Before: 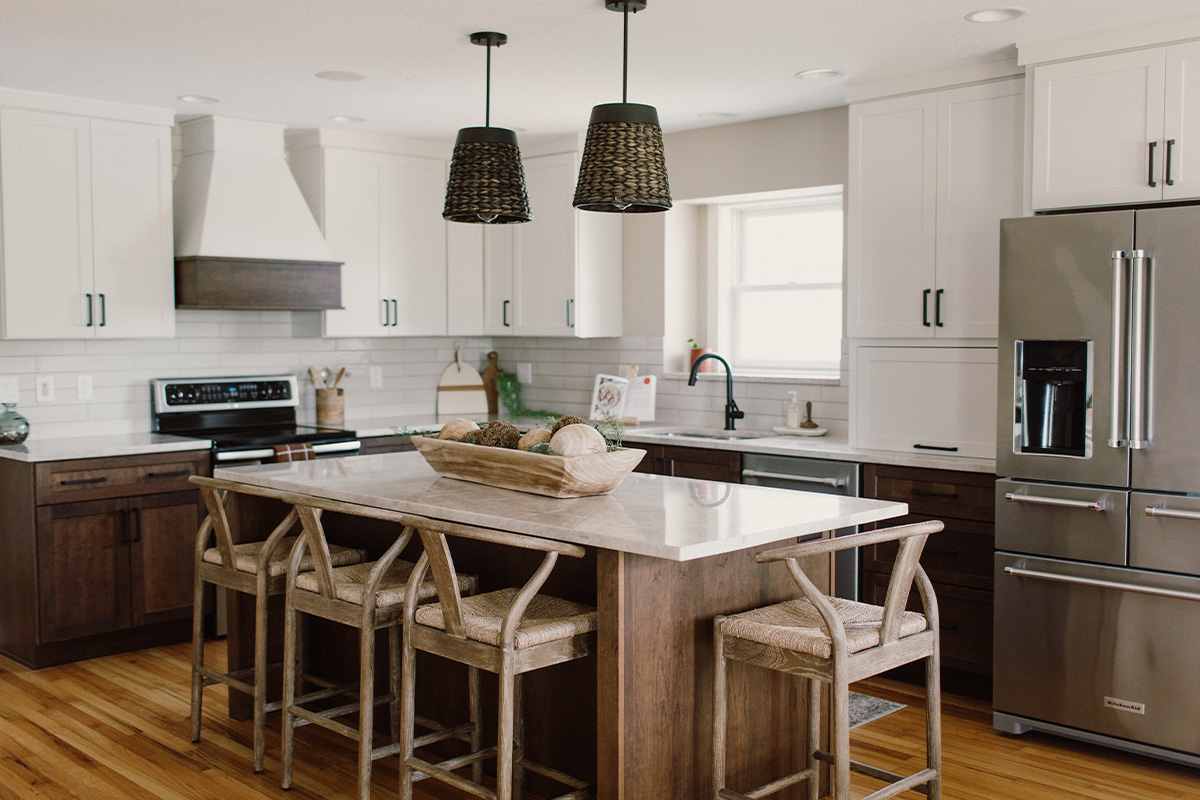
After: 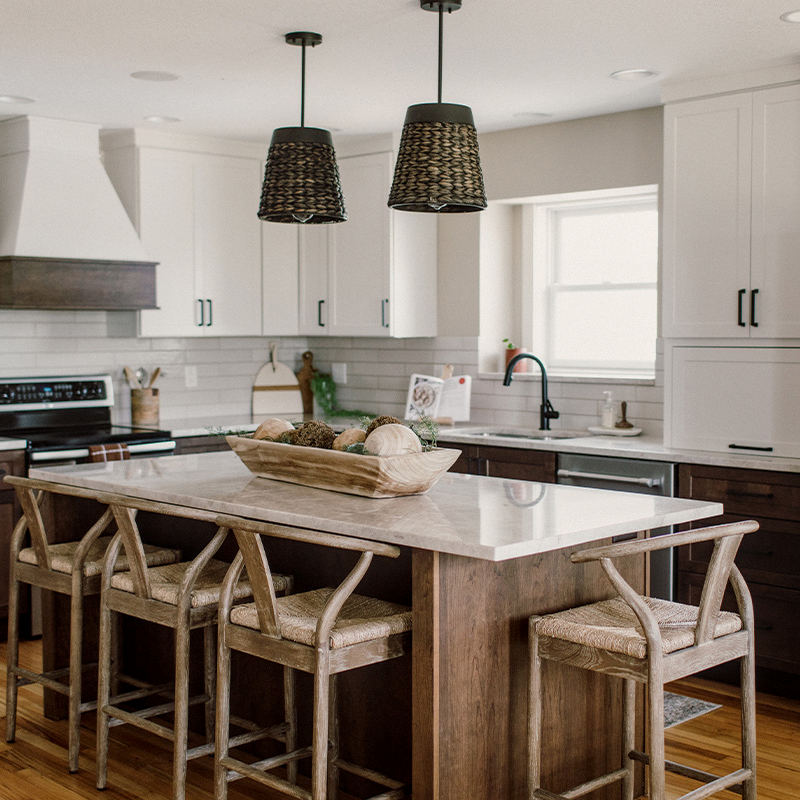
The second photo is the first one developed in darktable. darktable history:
exposure: exposure -0.041 EV, compensate highlight preservation false
crop and rotate: left 15.446%, right 17.836%
local contrast: on, module defaults
